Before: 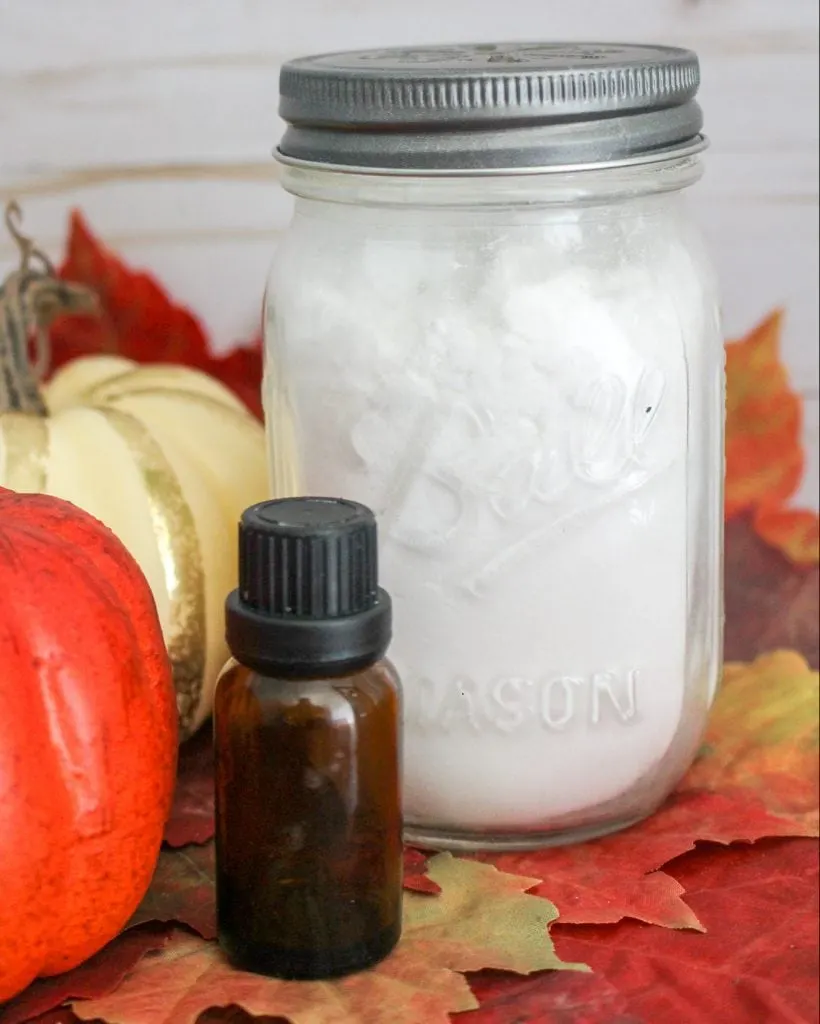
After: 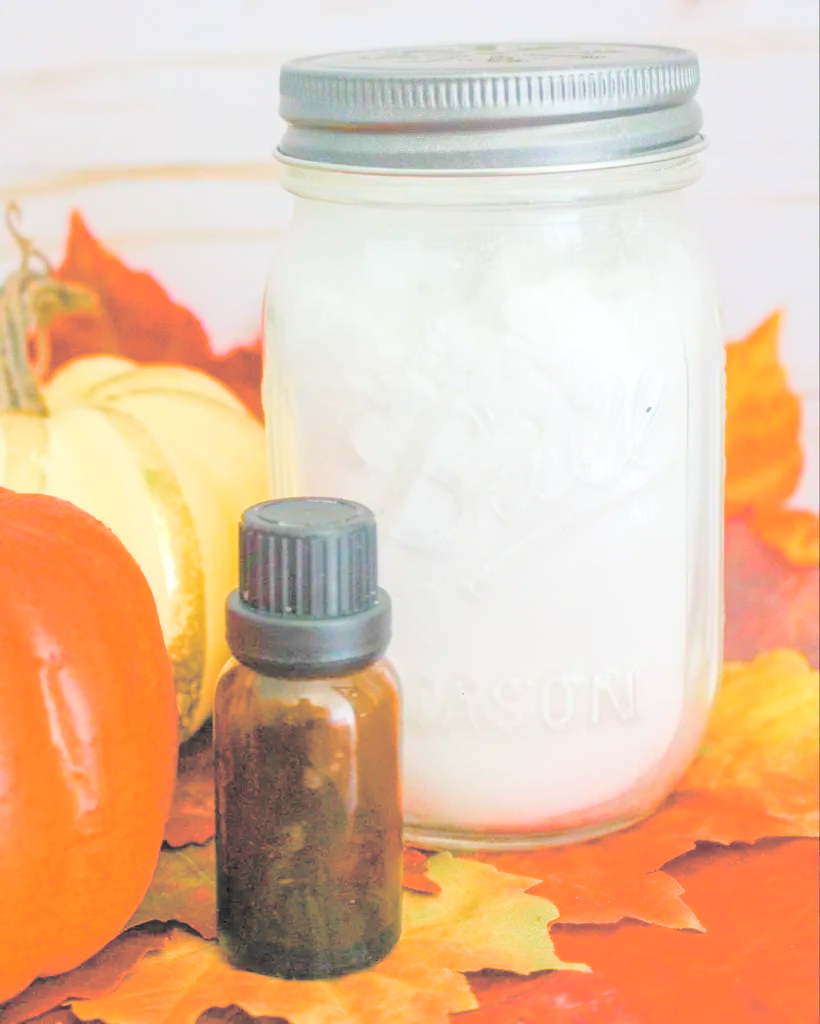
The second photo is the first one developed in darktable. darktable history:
contrast brightness saturation: brightness 1
color balance rgb: perceptual saturation grading › global saturation 24.74%, perceptual saturation grading › highlights -51.22%, perceptual saturation grading › mid-tones 19.16%, perceptual saturation grading › shadows 60.98%, global vibrance 50%
white balance: emerald 1
